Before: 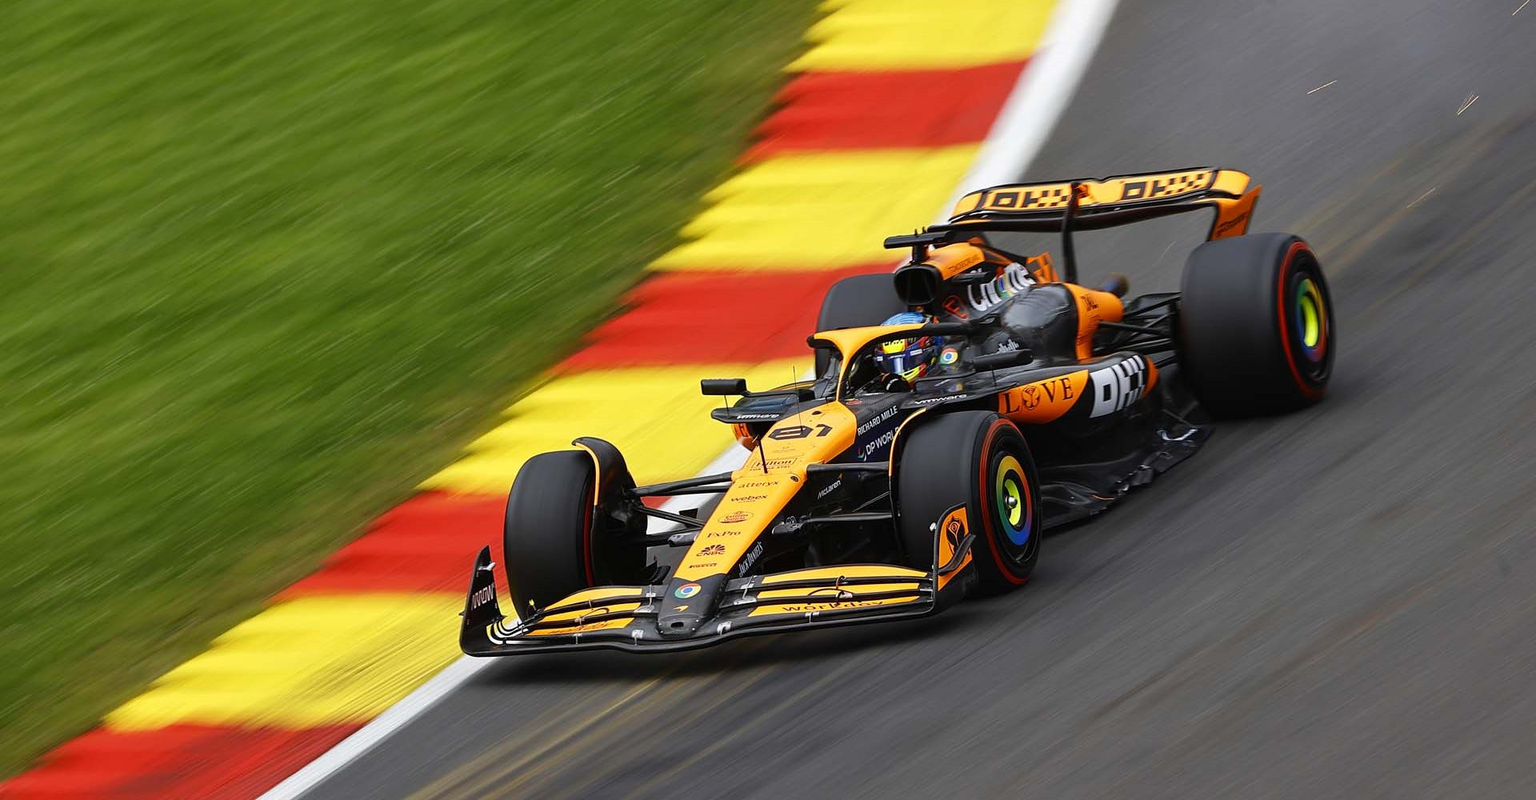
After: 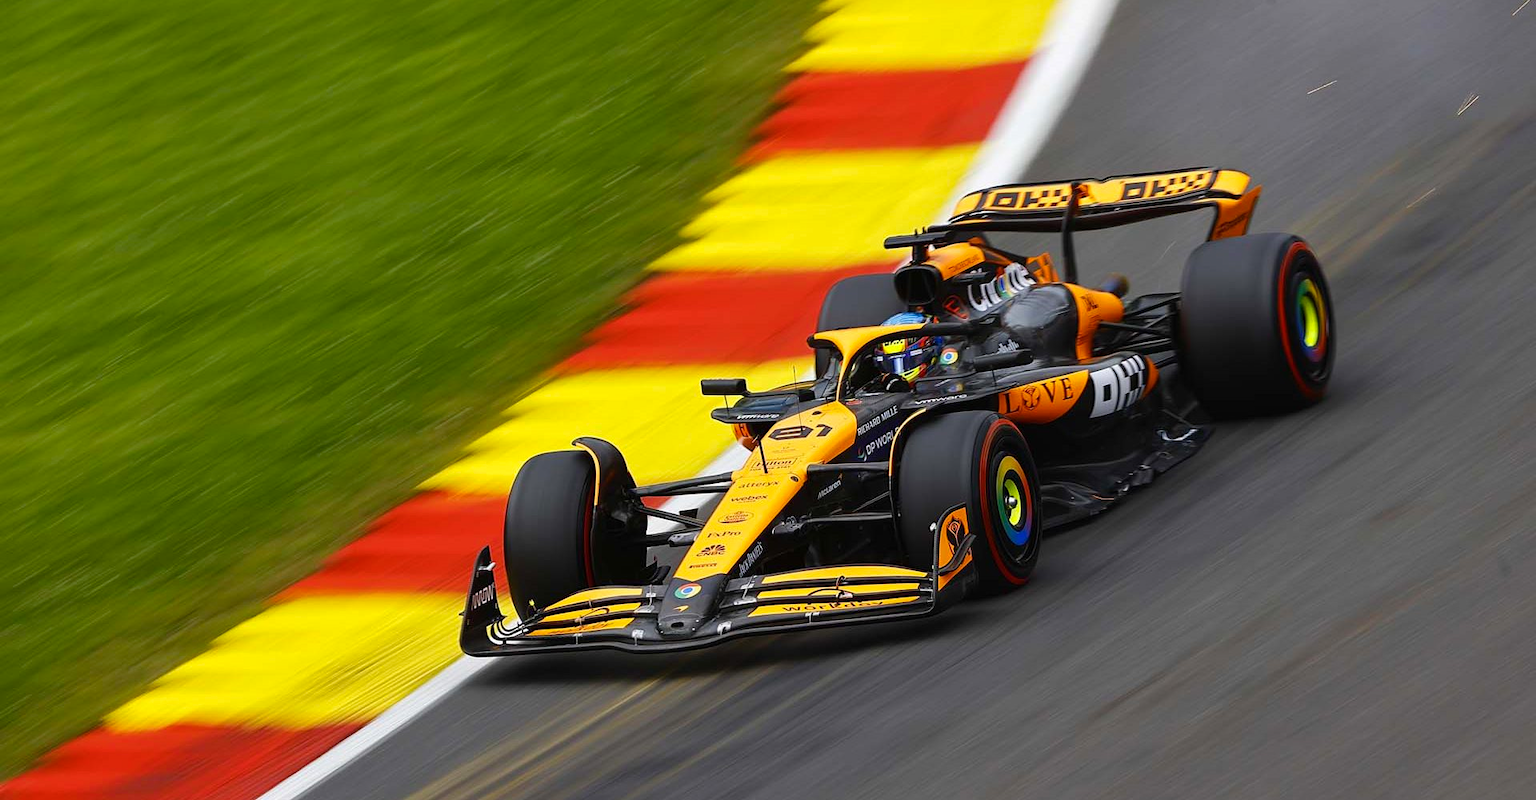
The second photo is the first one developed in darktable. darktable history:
color balance rgb: linear chroma grading › global chroma 14.398%, perceptual saturation grading › global saturation 0.903%
